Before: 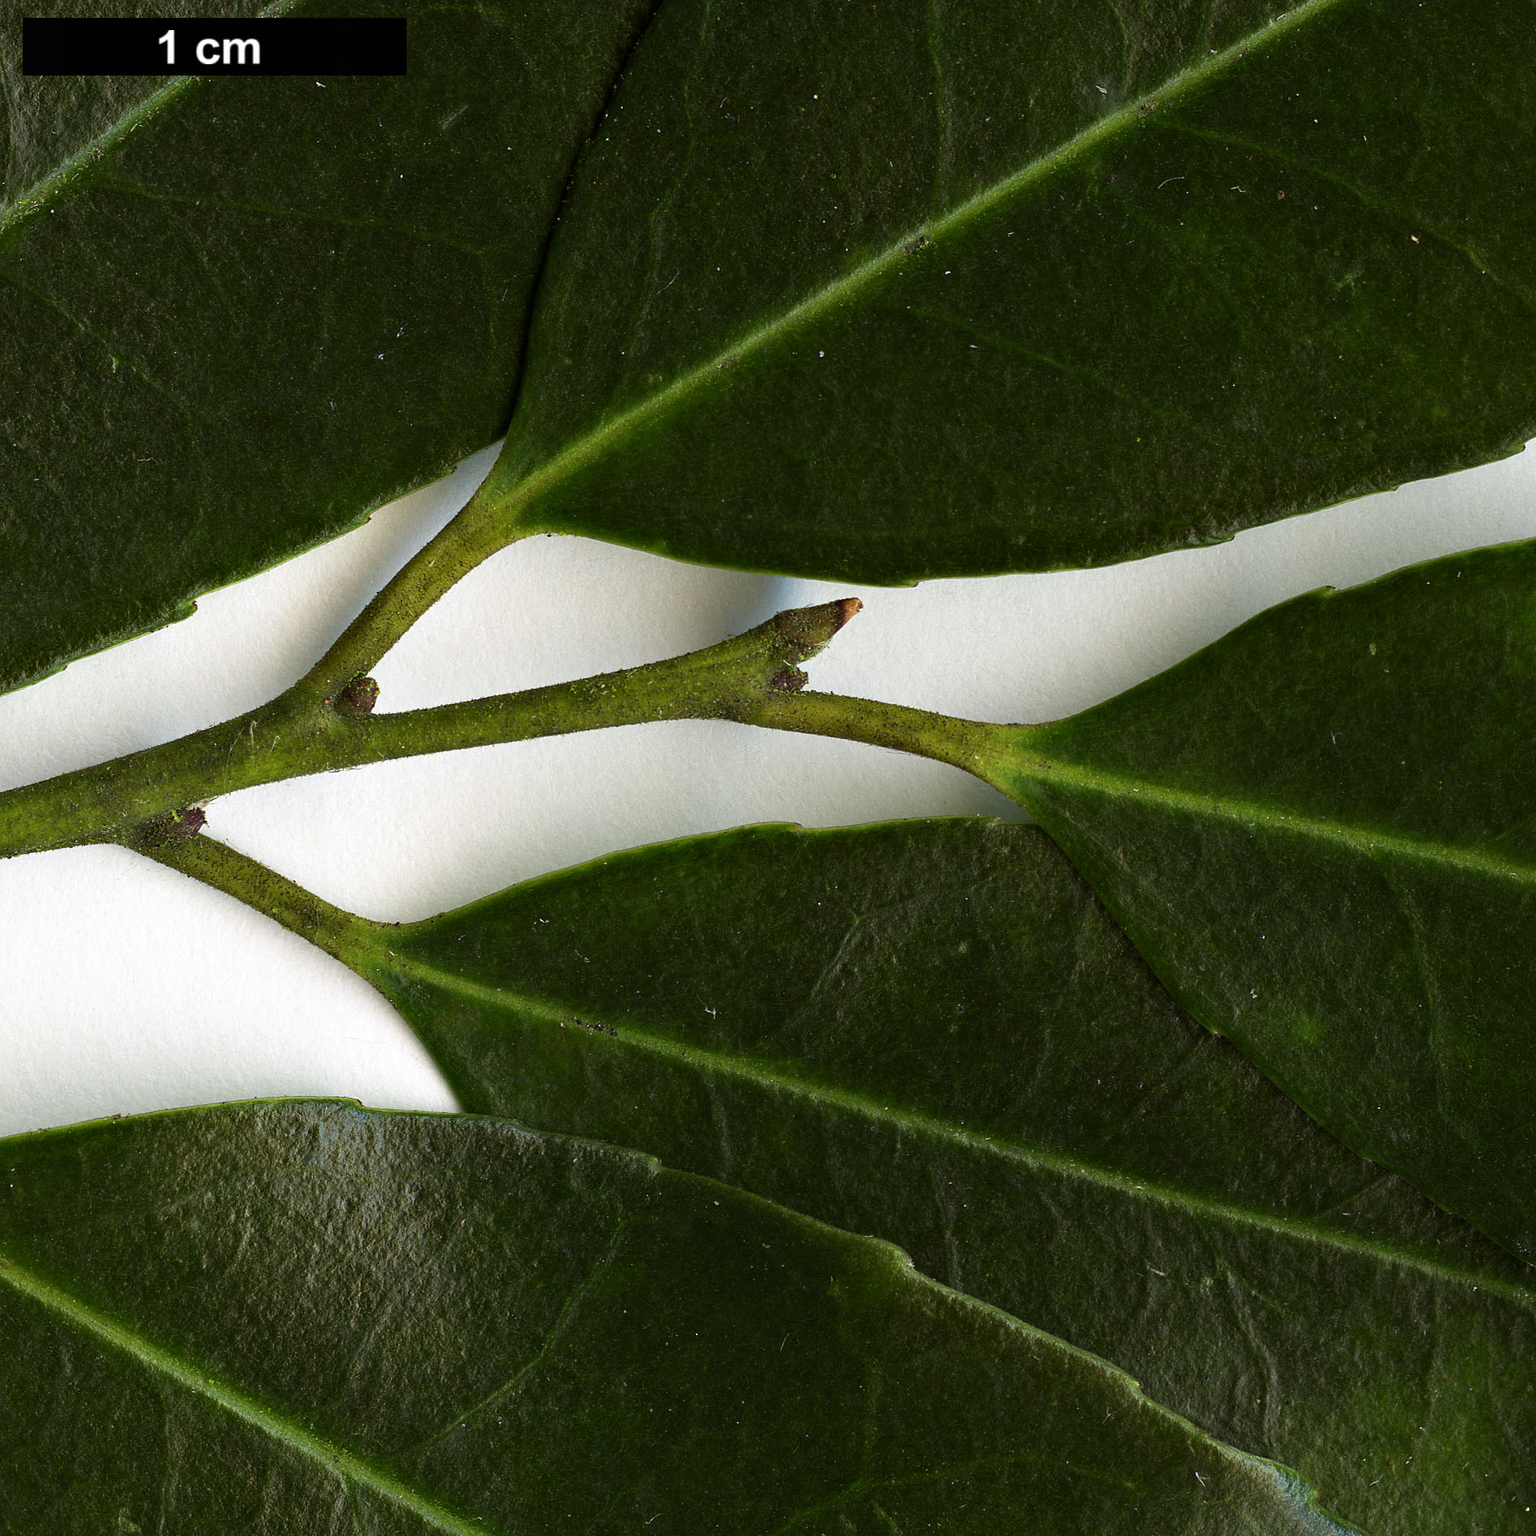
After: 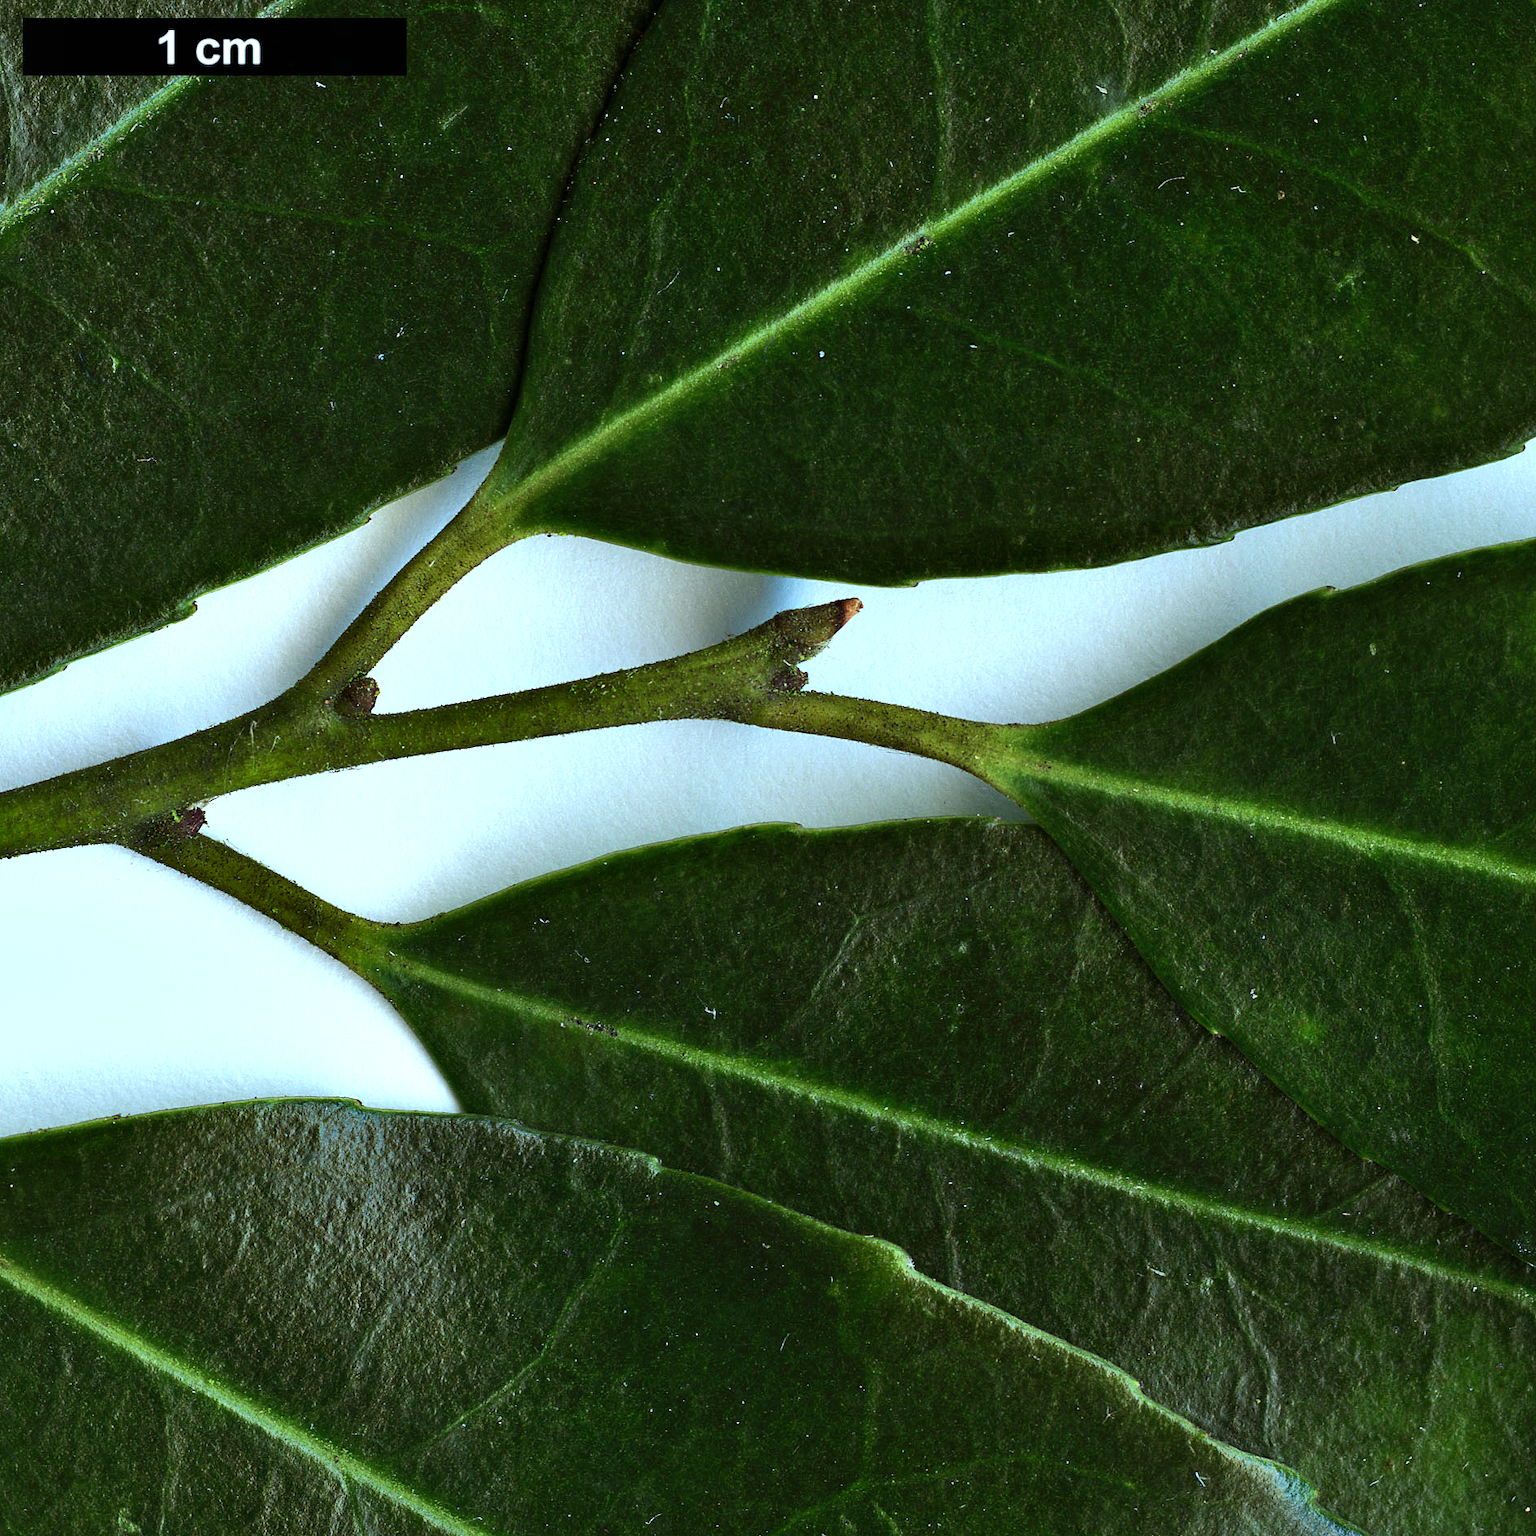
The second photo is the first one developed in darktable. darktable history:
contrast brightness saturation: saturation 0.13
tone equalizer: -8 EV -0.417 EV, -7 EV -0.389 EV, -6 EV -0.333 EV, -5 EV -0.222 EV, -3 EV 0.222 EV, -2 EV 0.333 EV, -1 EV 0.389 EV, +0 EV 0.417 EV, edges refinement/feathering 500, mask exposure compensation -1.57 EV, preserve details no
color correction: highlights a* -9.73, highlights b* -21.22
shadows and highlights: soften with gaussian
